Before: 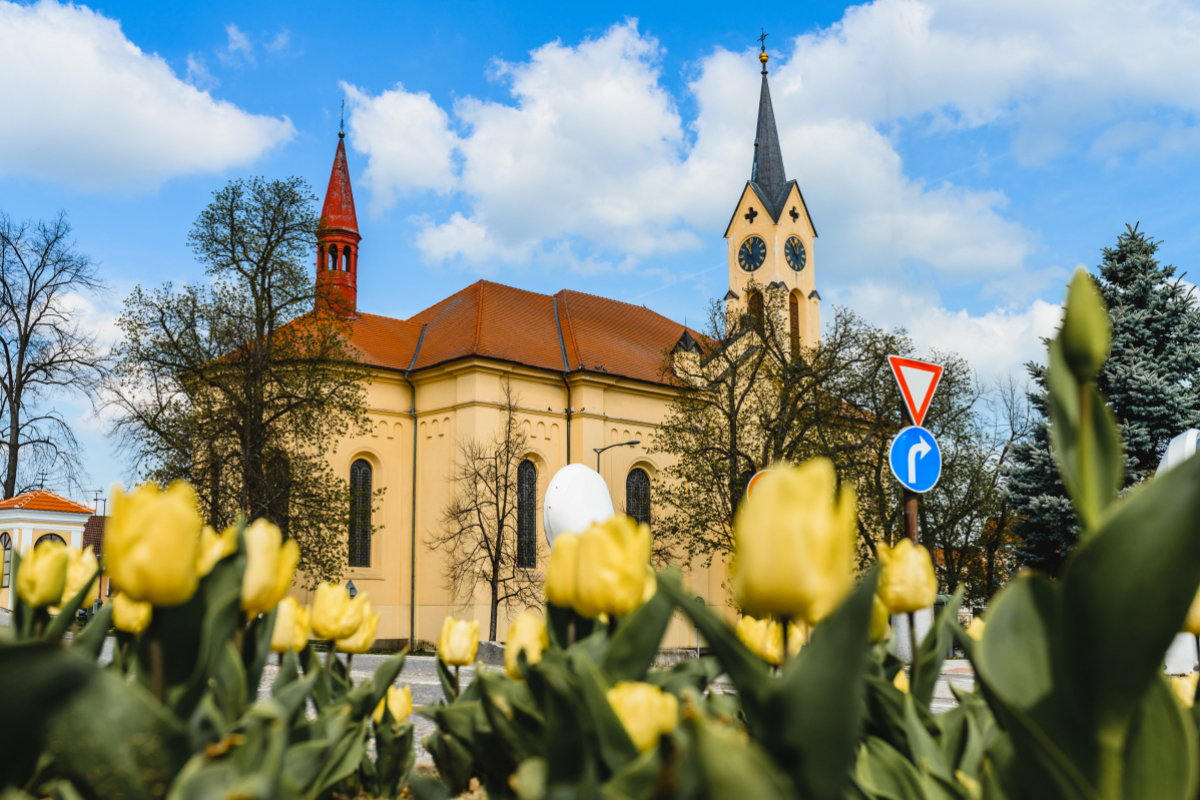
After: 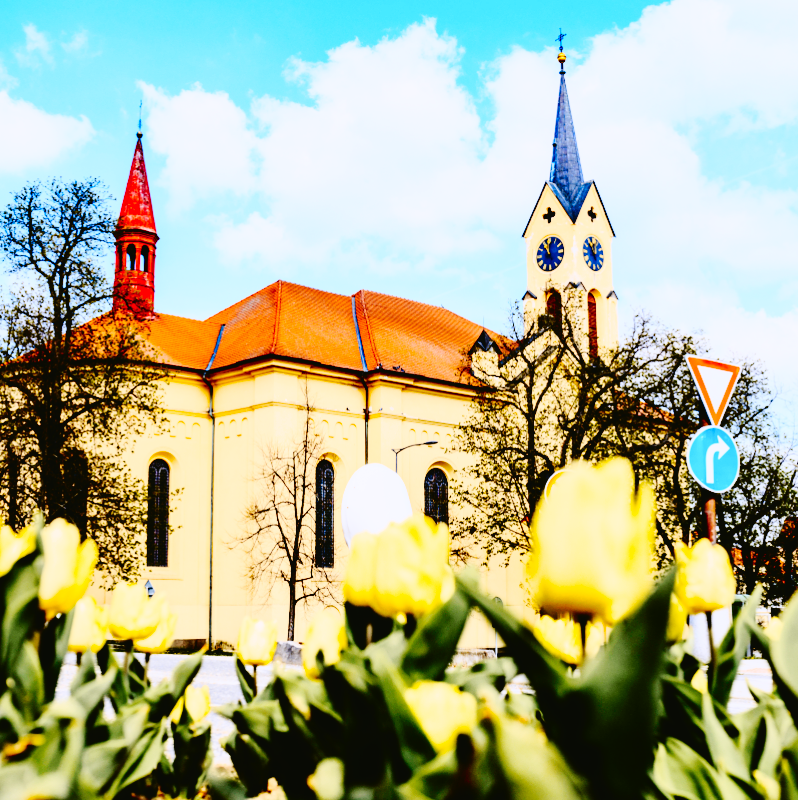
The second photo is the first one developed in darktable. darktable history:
white balance: red 1.042, blue 1.17
base curve: curves: ch0 [(0, 0) (0.036, 0.01) (0.123, 0.254) (0.258, 0.504) (0.507, 0.748) (1, 1)], preserve colors none
crop: left 16.899%, right 16.556%
tone curve: curves: ch0 [(0, 0.023) (0.087, 0.065) (0.184, 0.168) (0.45, 0.54) (0.57, 0.683) (0.706, 0.841) (0.877, 0.948) (1, 0.984)]; ch1 [(0, 0) (0.388, 0.369) (0.447, 0.447) (0.505, 0.5) (0.534, 0.528) (0.57, 0.571) (0.592, 0.602) (0.644, 0.663) (1, 1)]; ch2 [(0, 0) (0.314, 0.223) (0.427, 0.405) (0.492, 0.496) (0.524, 0.547) (0.534, 0.57) (0.583, 0.605) (0.673, 0.667) (1, 1)], color space Lab, independent channels, preserve colors none
